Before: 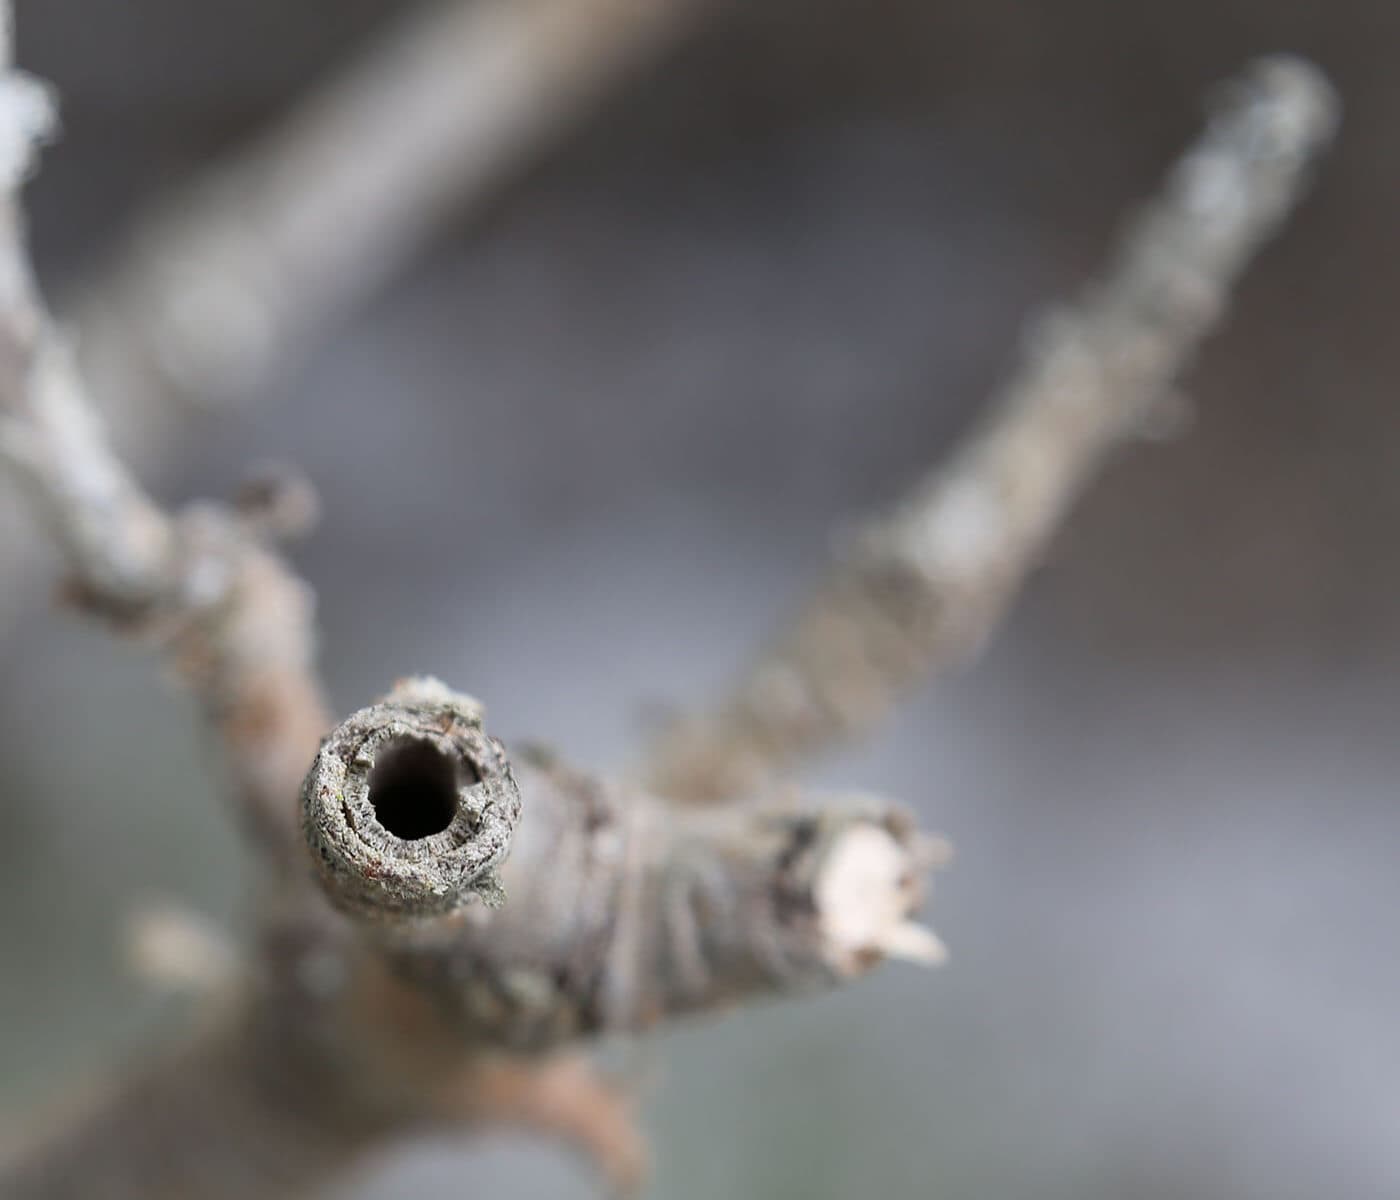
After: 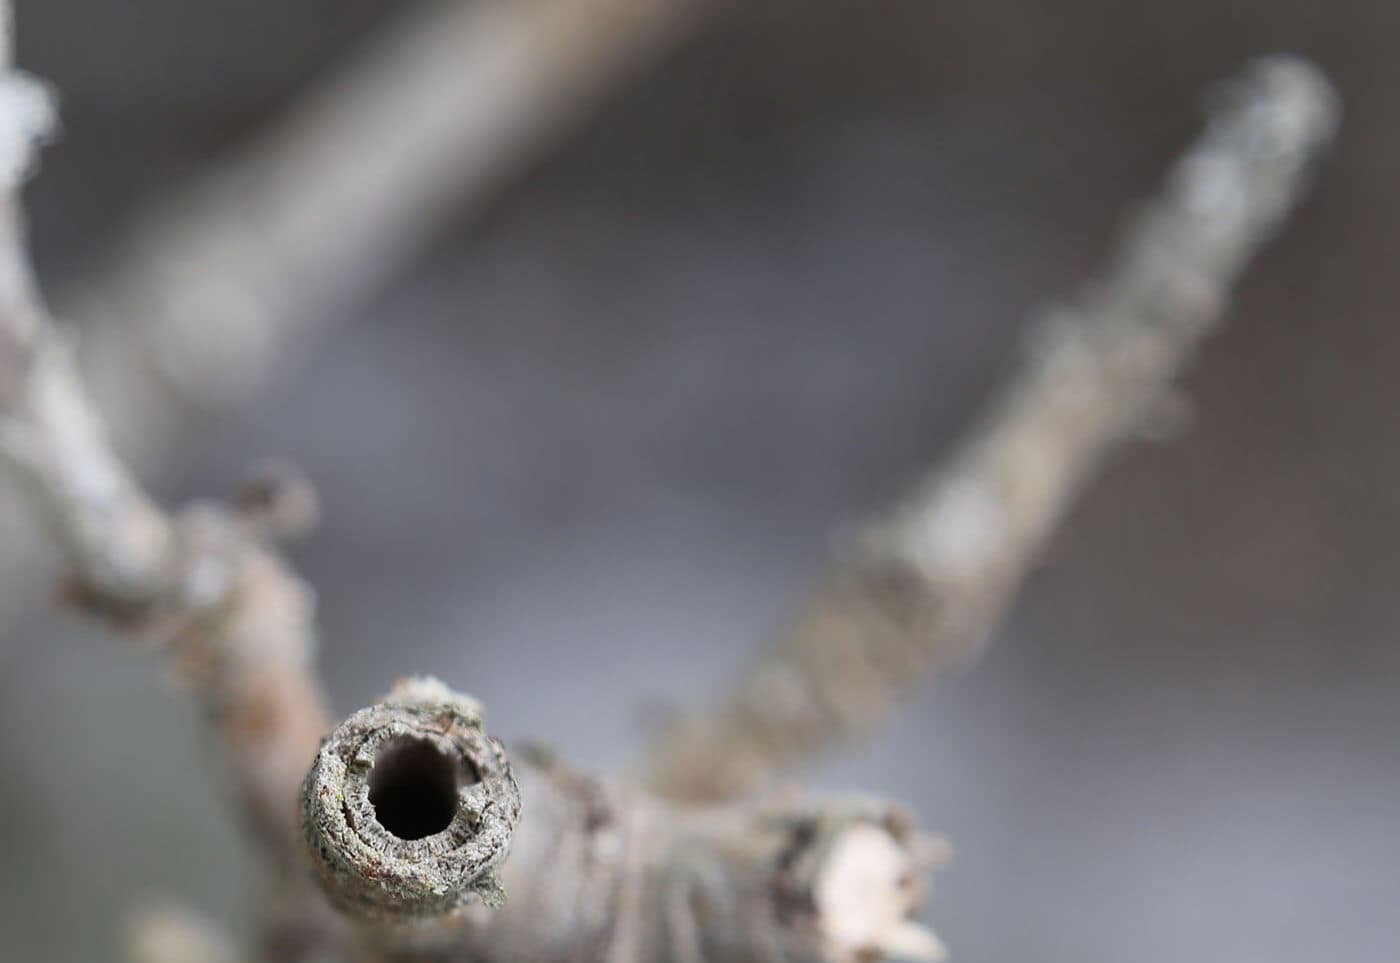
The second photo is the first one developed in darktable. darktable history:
contrast brightness saturation: contrast -0.019, brightness -0.011, saturation 0.027
shadows and highlights: shadows 36.35, highlights -28.01, soften with gaussian
crop: bottom 19.688%
